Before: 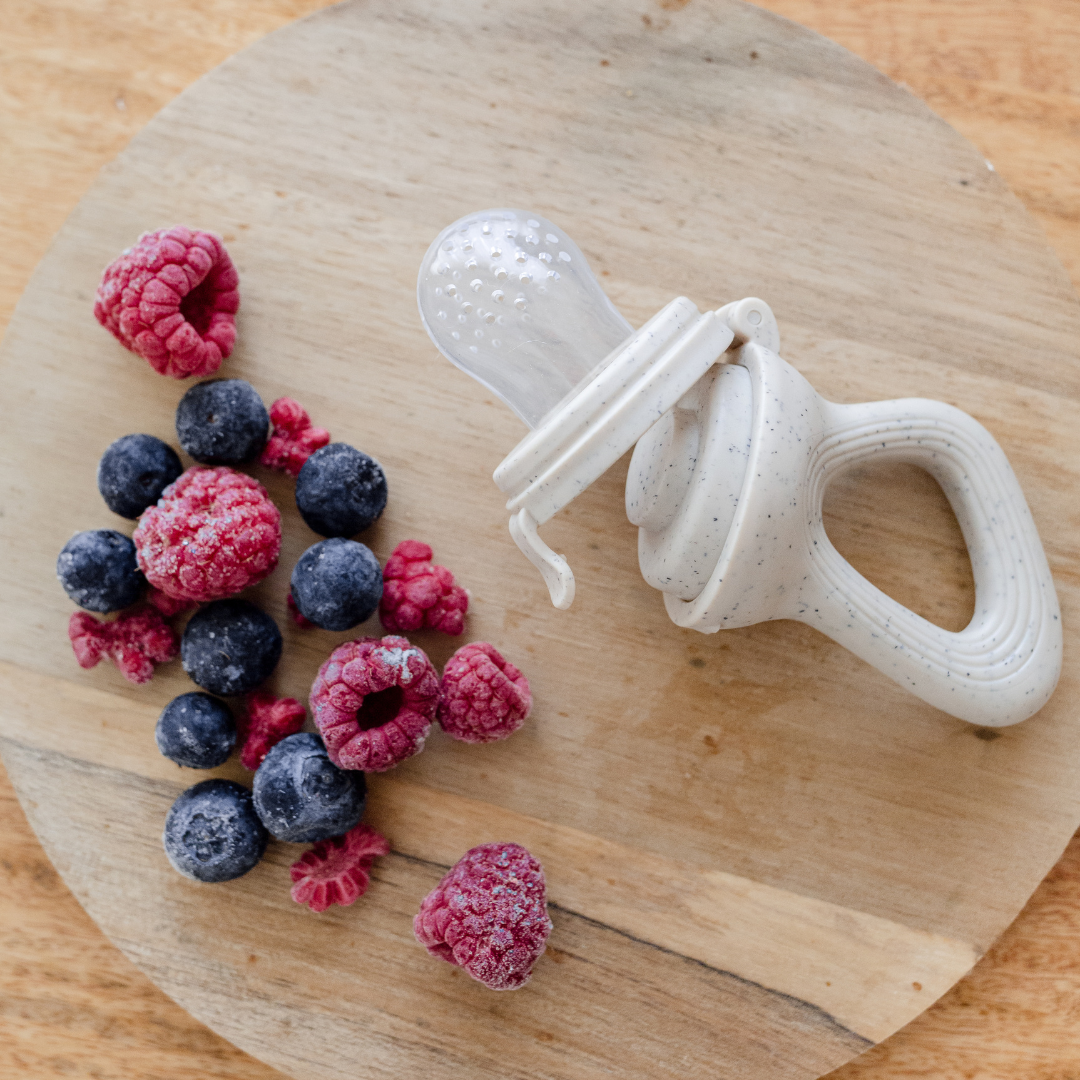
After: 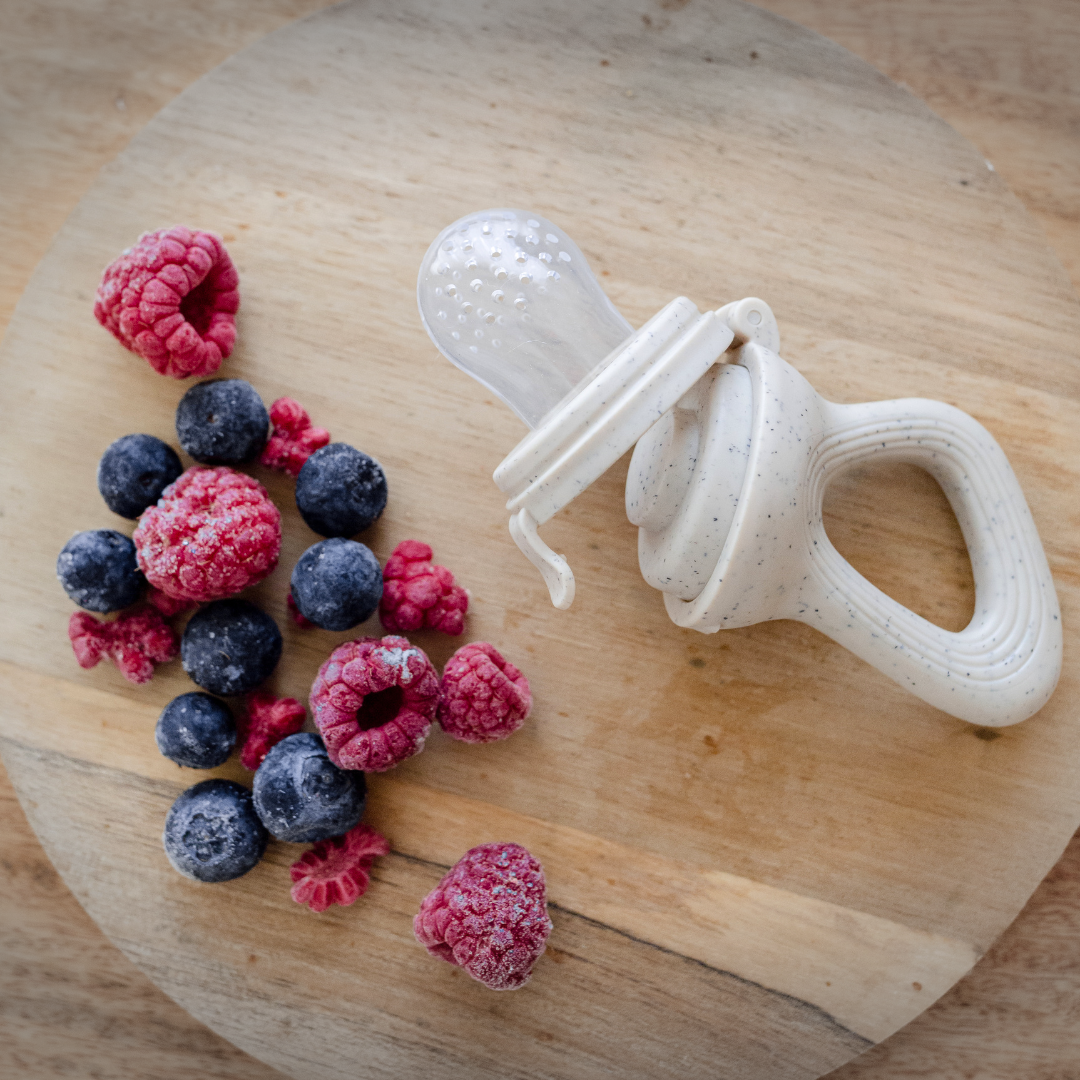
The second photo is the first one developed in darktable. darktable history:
color balance rgb: perceptual saturation grading › global saturation 0.856%, global vibrance 20%
color calibration: illuminant same as pipeline (D50), adaptation XYZ, x 0.345, y 0.359, temperature 5007.53 K
vignetting: fall-off start 99.93%, width/height ratio 1.303
